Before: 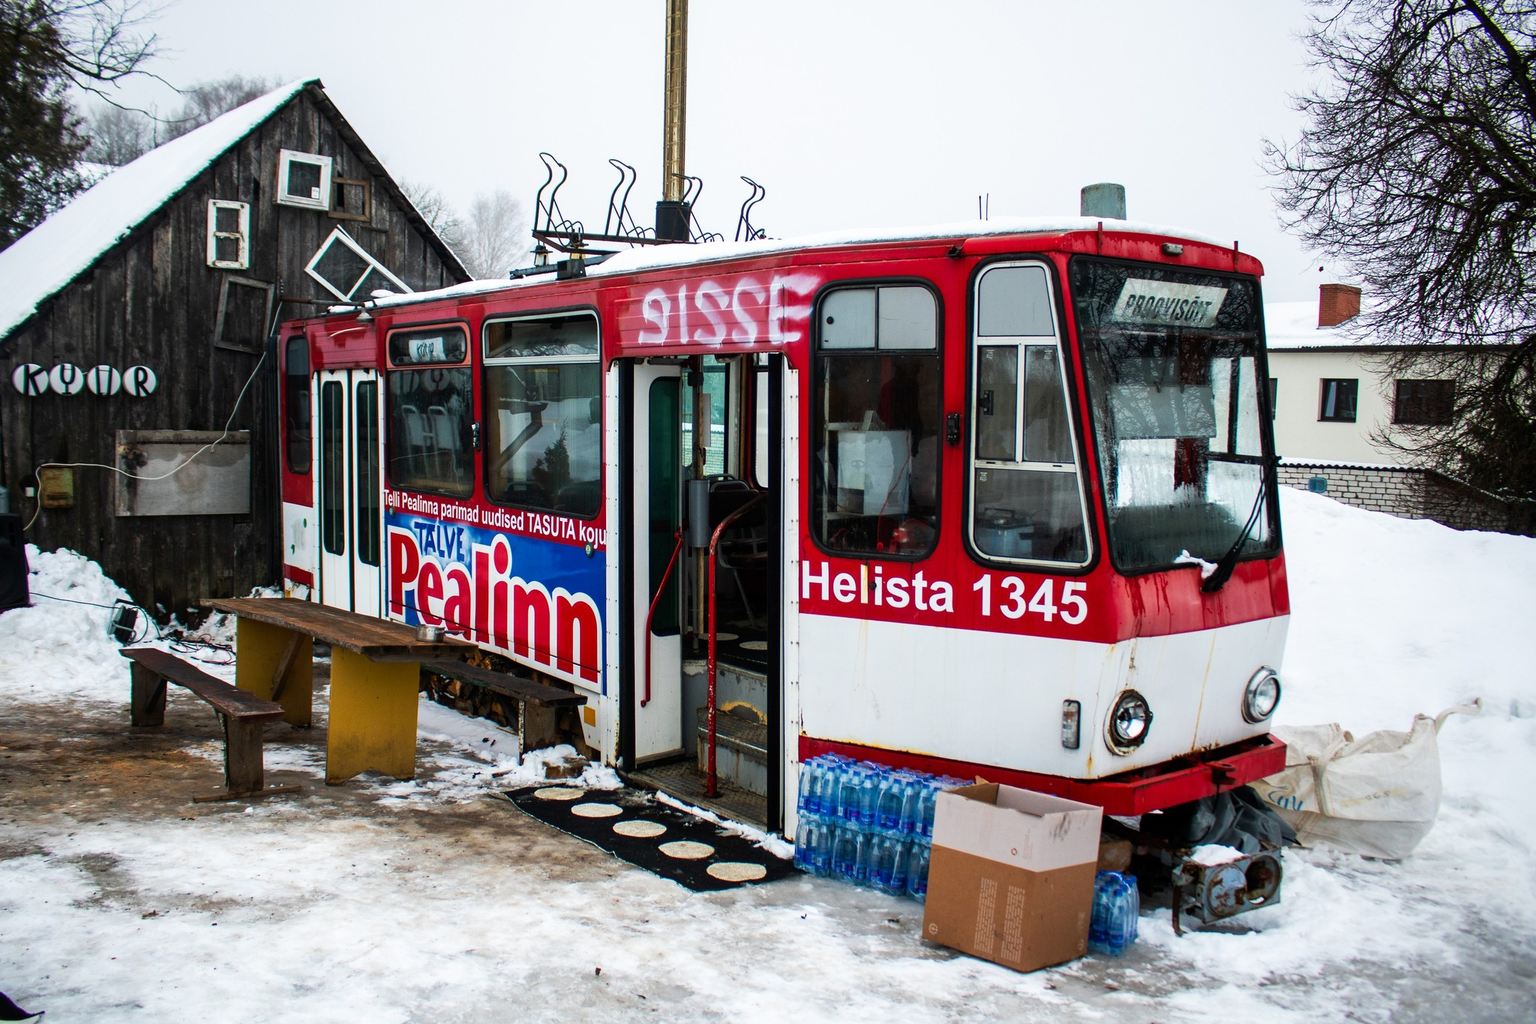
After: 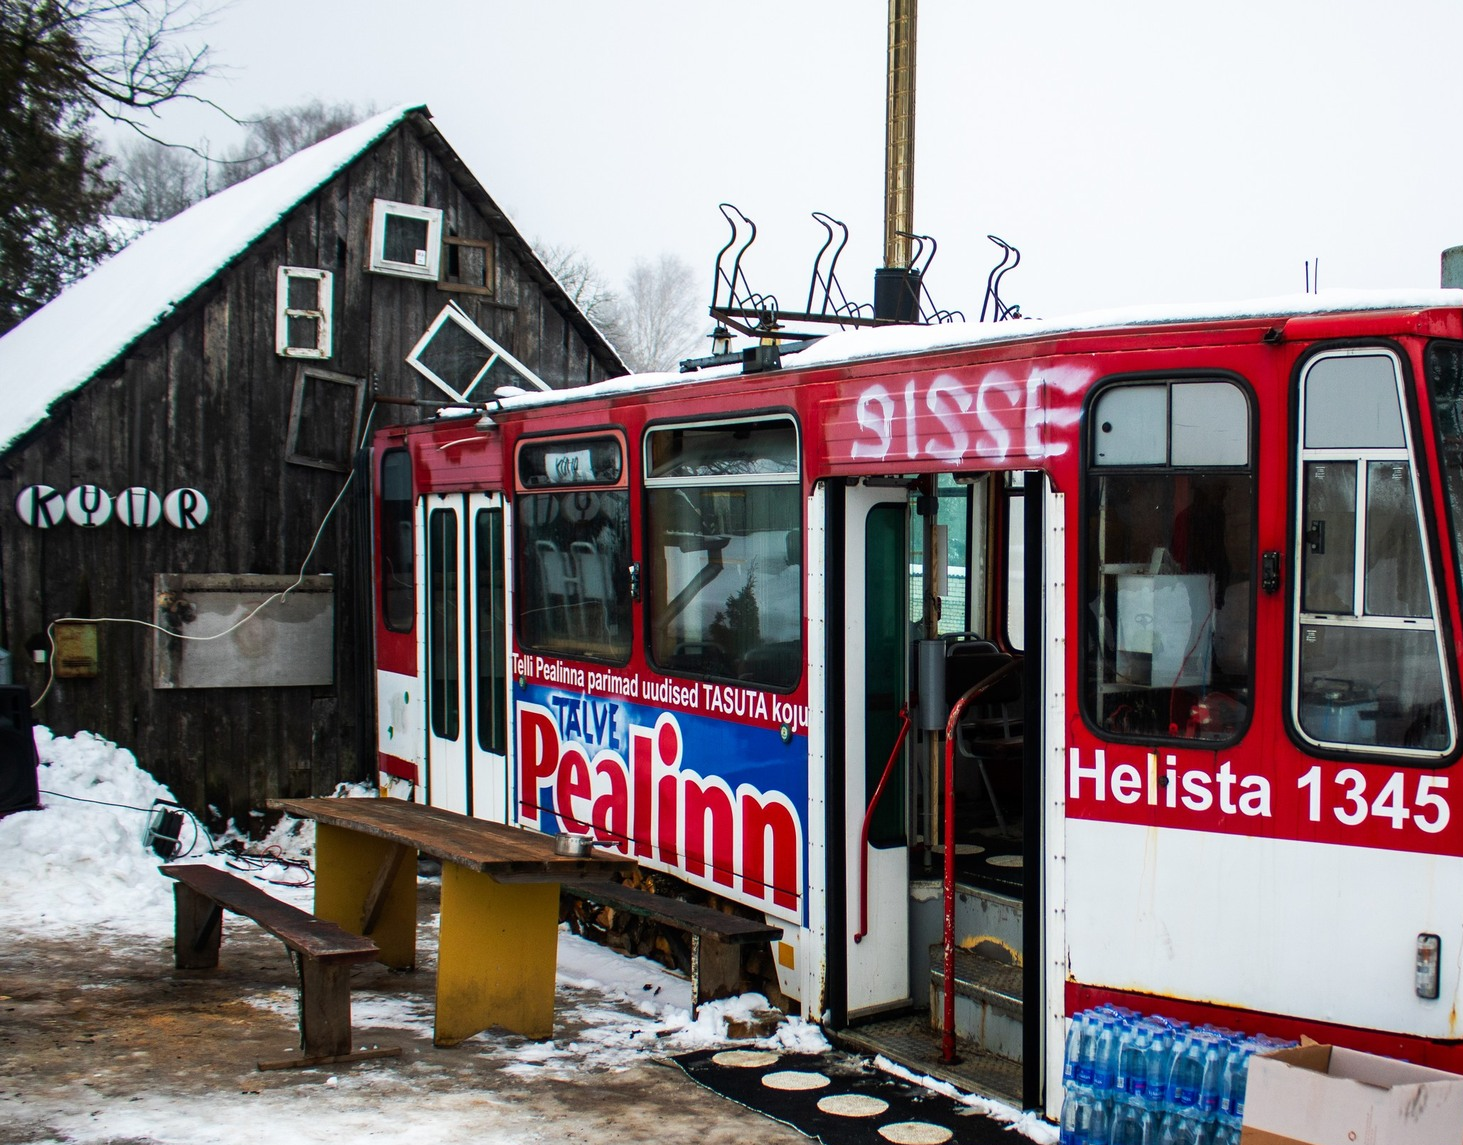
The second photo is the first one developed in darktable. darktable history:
crop: right 28.556%, bottom 16.17%
